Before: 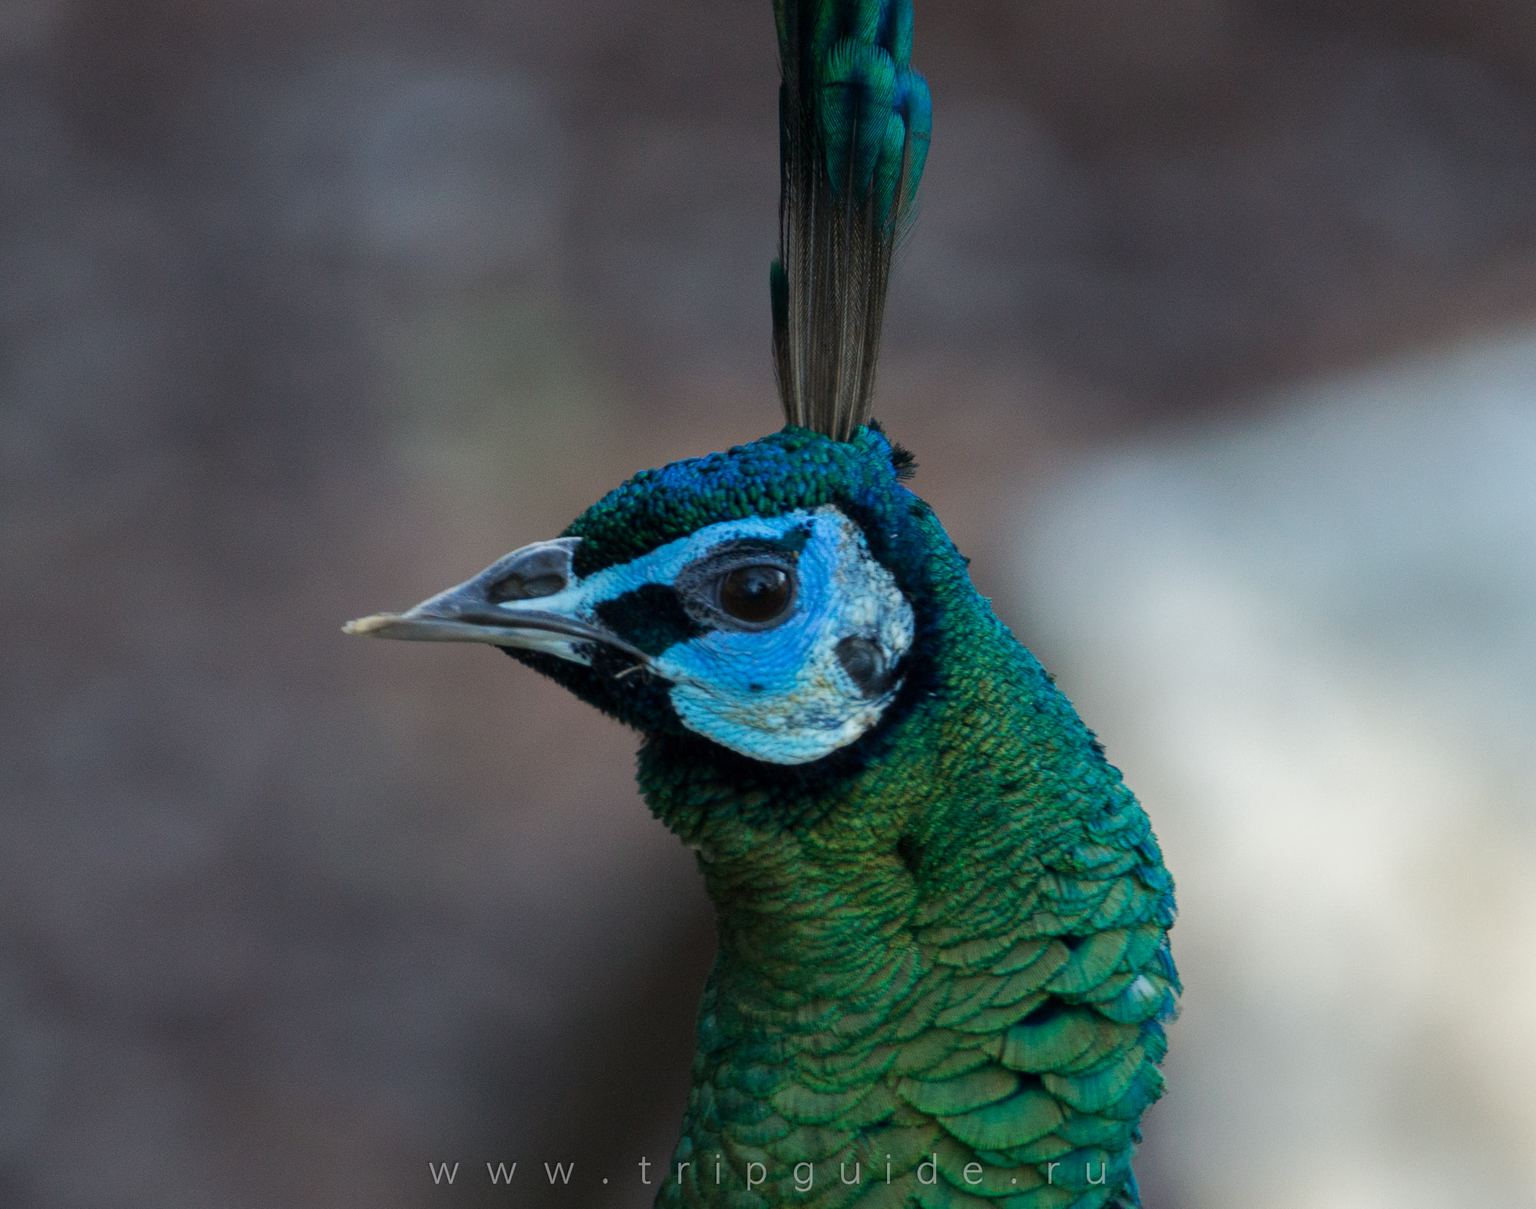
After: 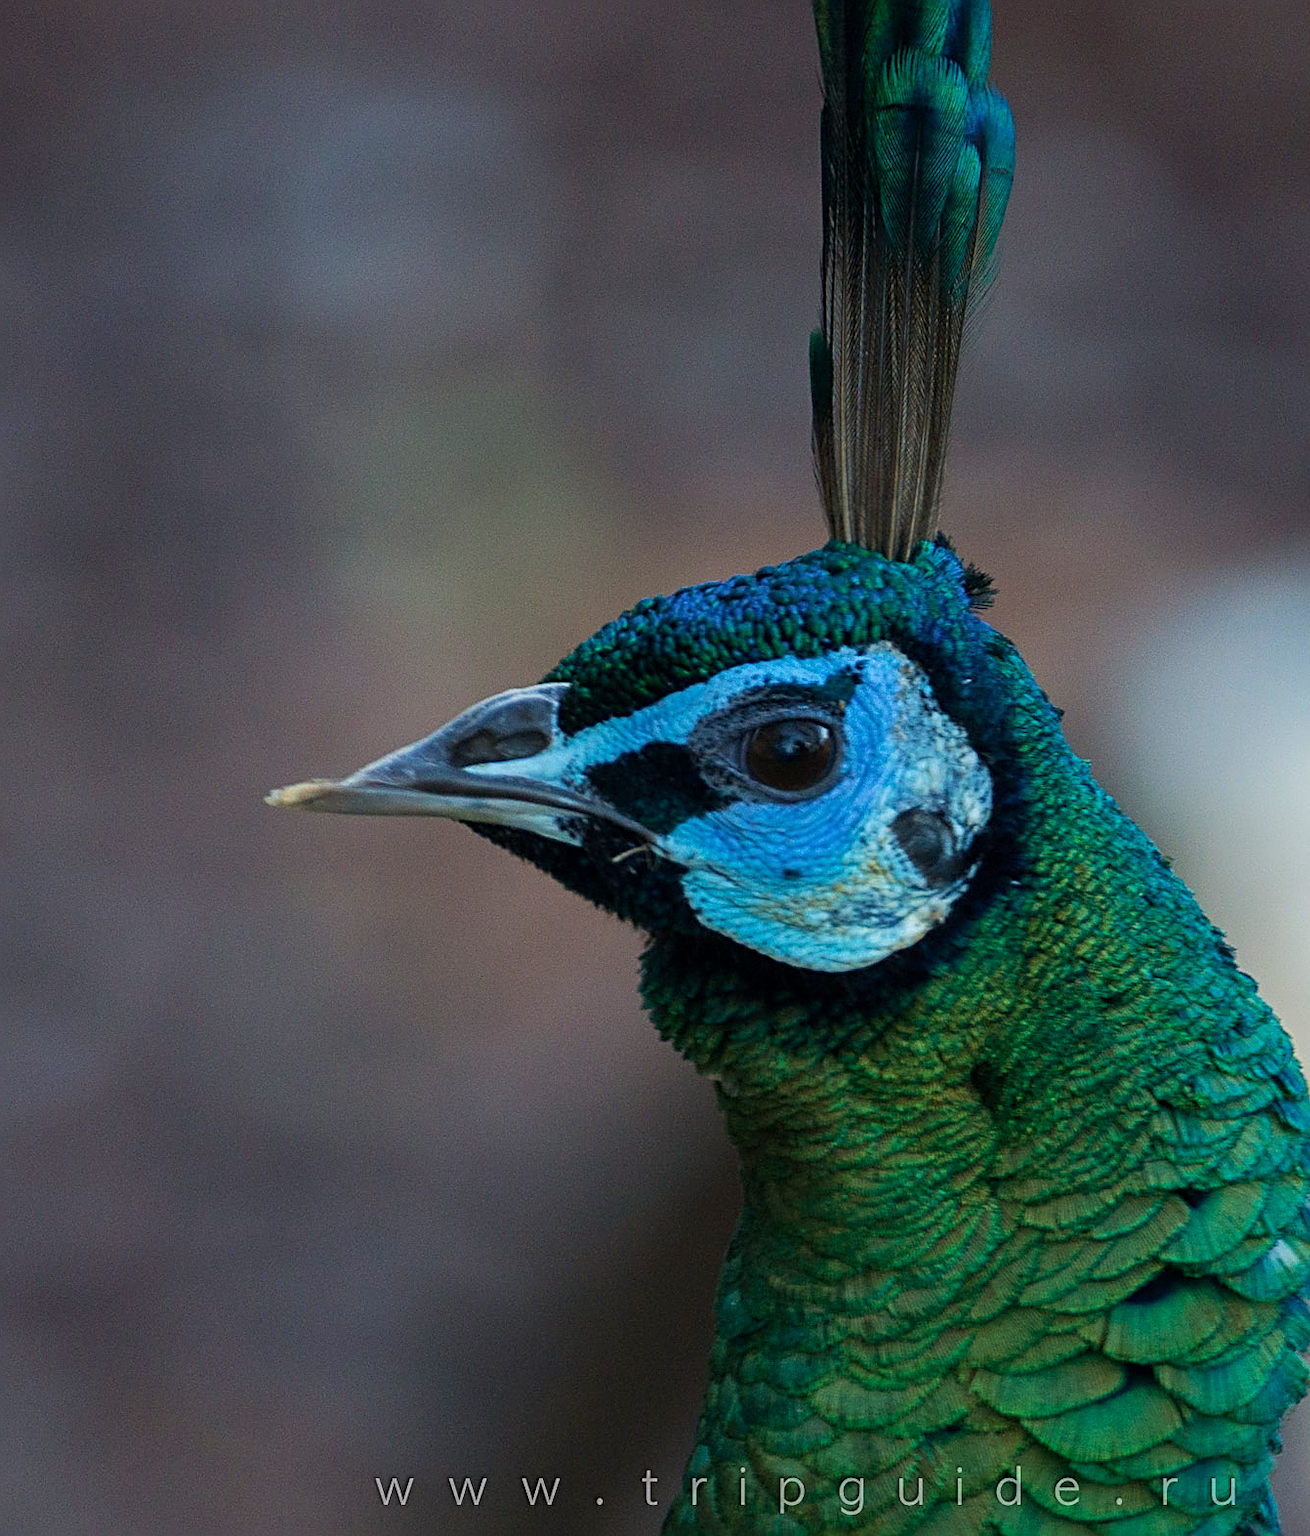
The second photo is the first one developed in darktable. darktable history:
velvia: strength 29.52%
sharpen: radius 2.571, amount 0.699
crop and rotate: left 8.711%, right 24.171%
